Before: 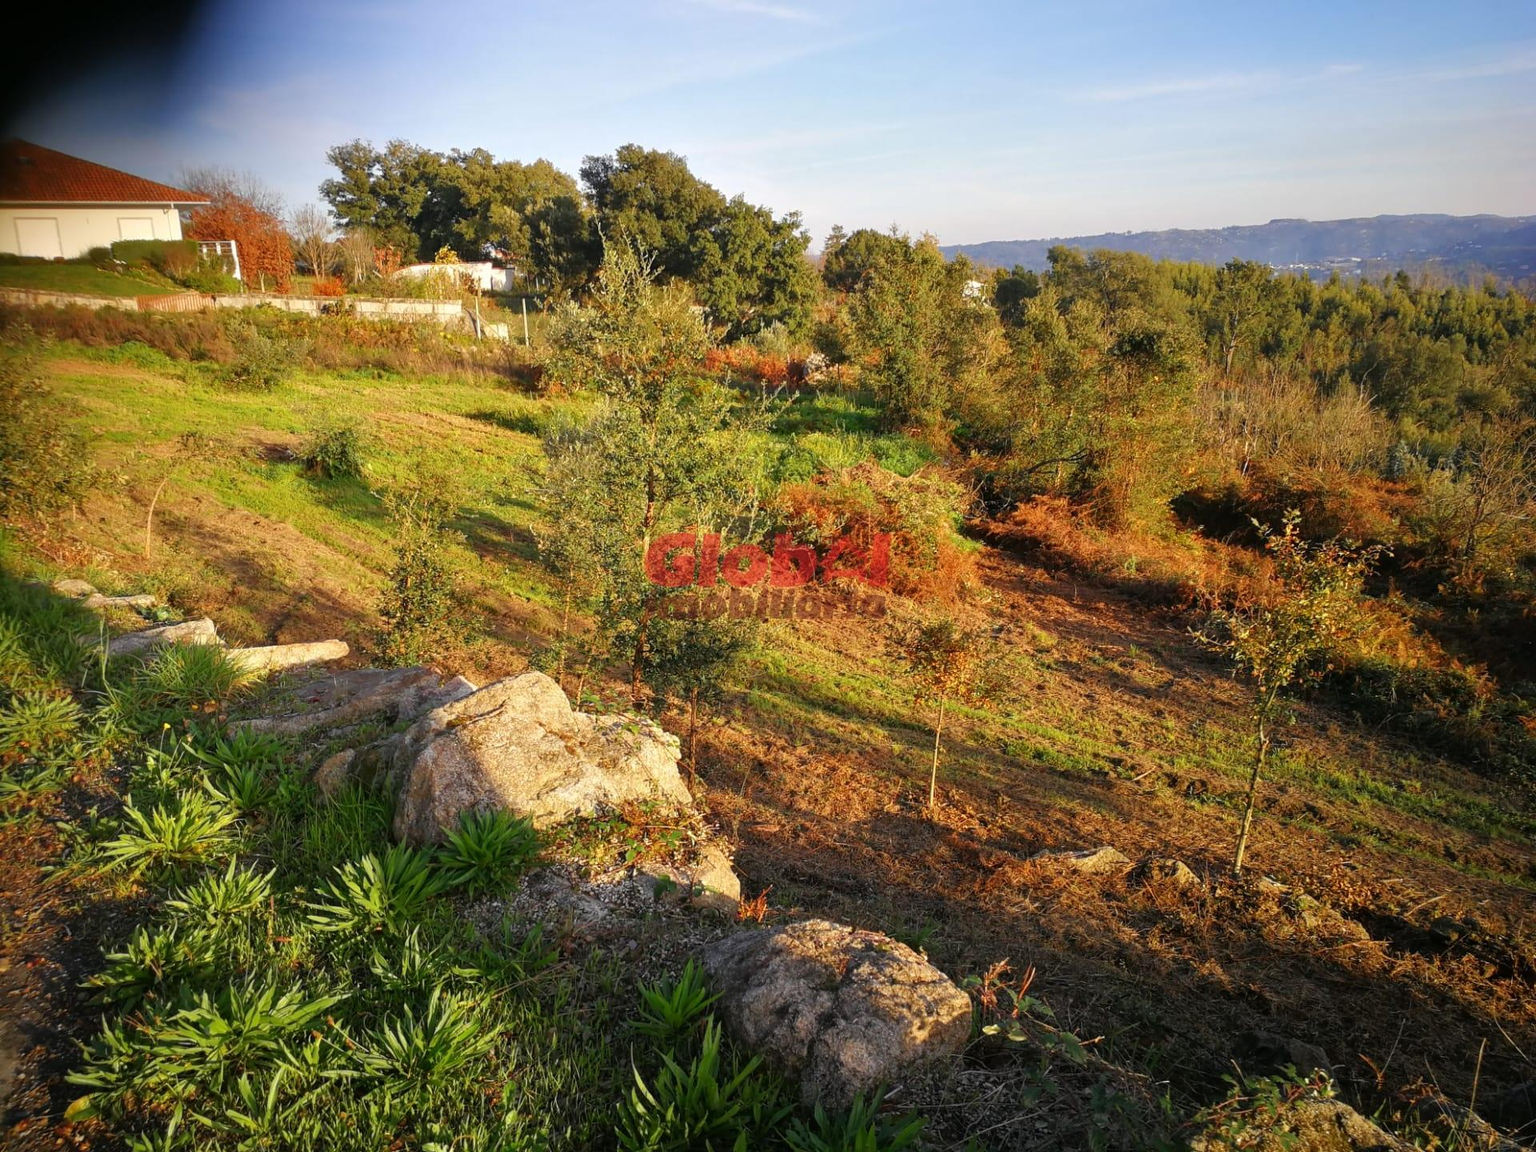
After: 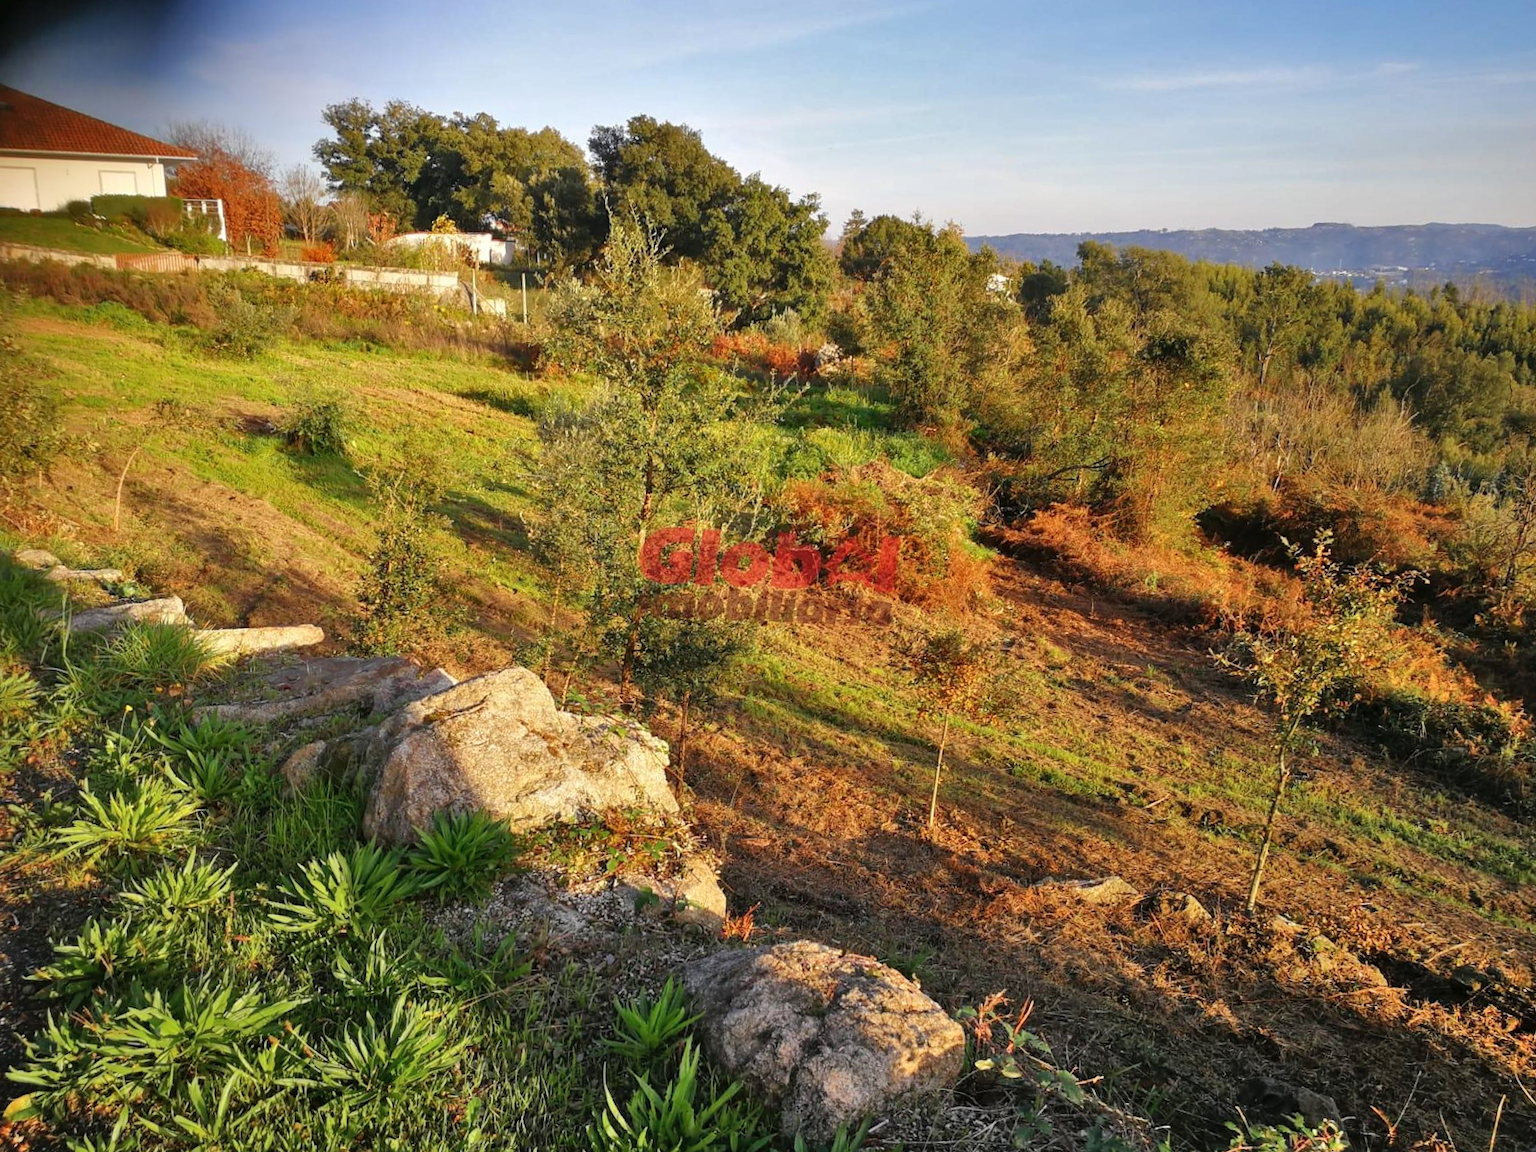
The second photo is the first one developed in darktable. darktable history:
crop and rotate: angle -2.38°
shadows and highlights: shadows 60, soften with gaussian
